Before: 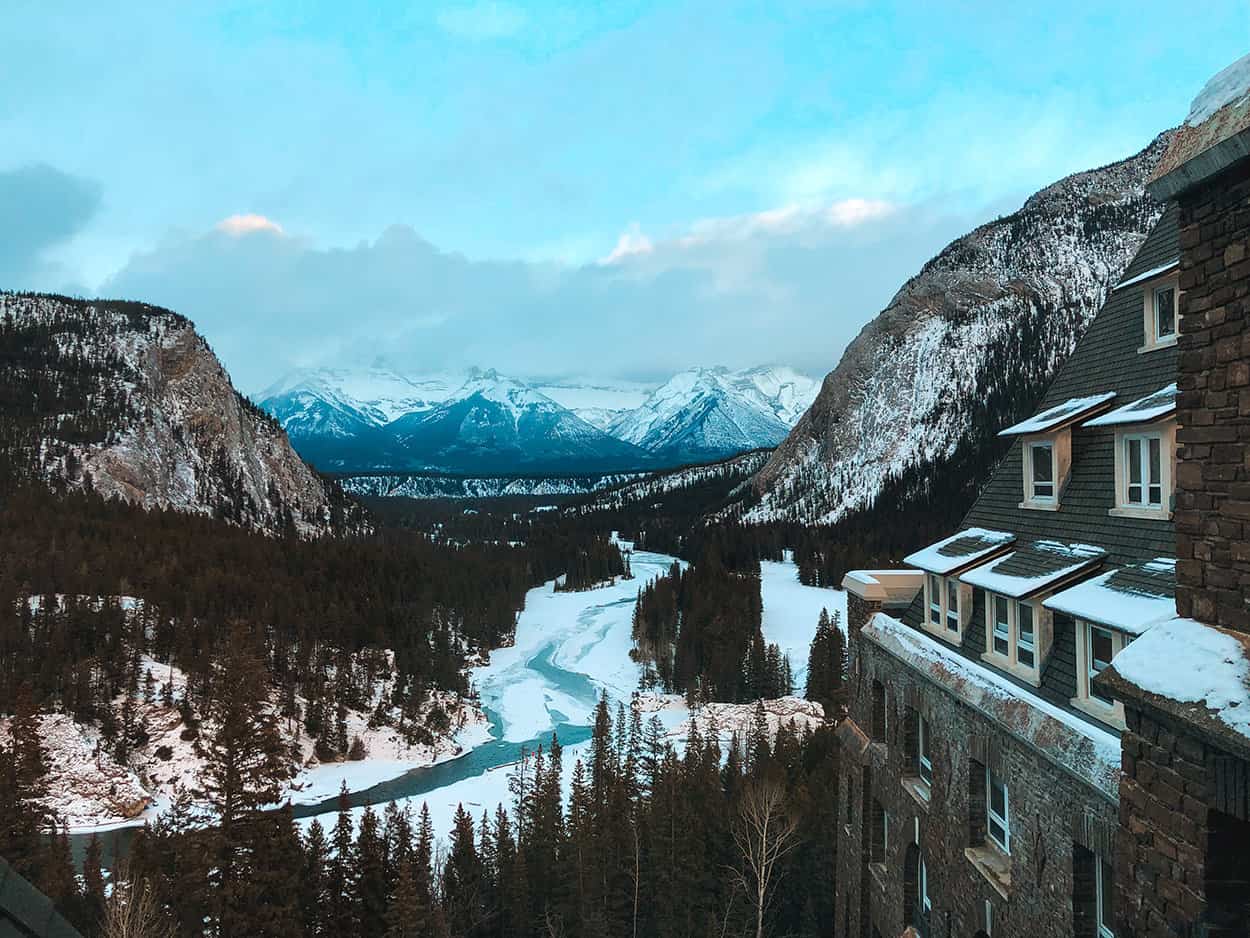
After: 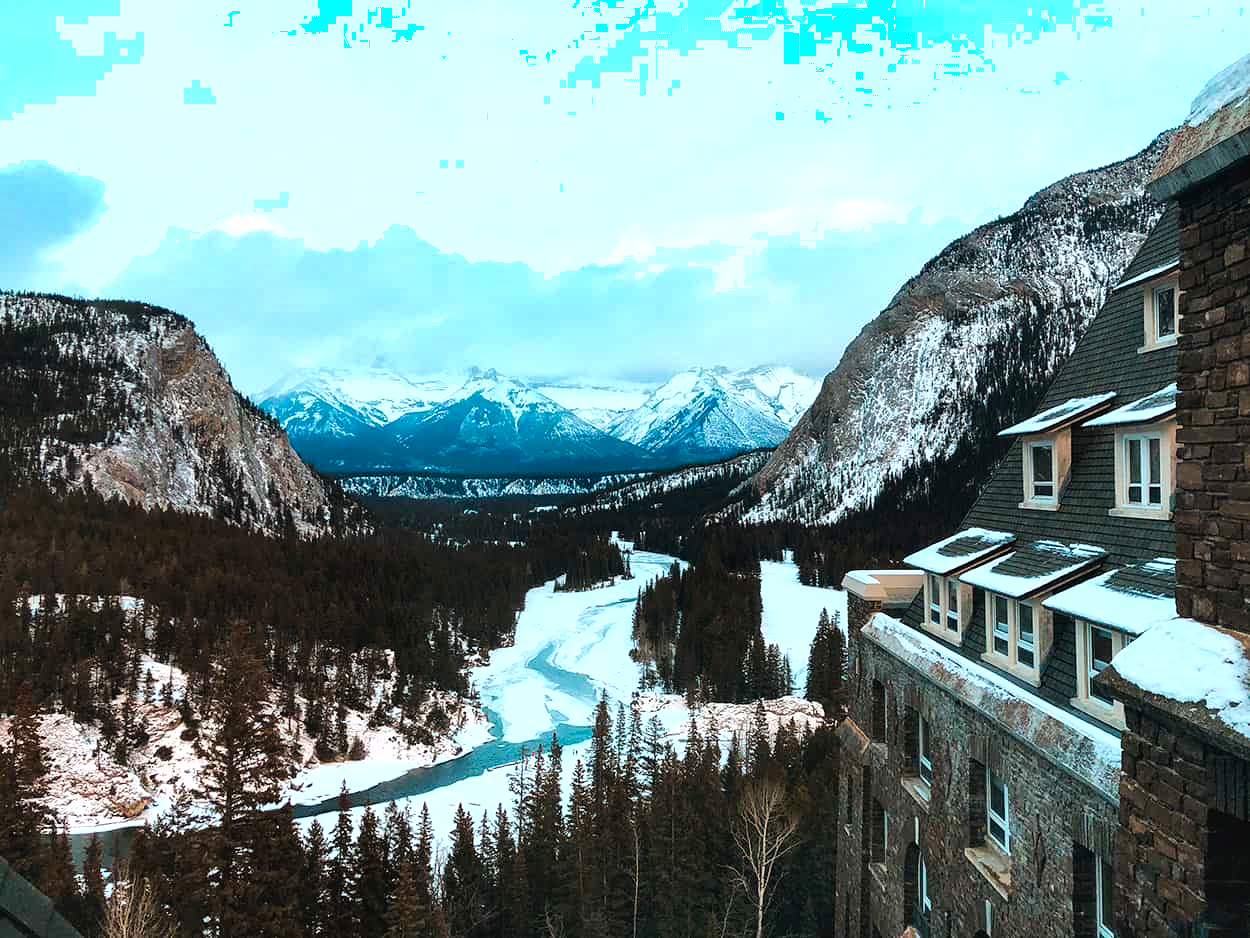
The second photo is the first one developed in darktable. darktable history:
tone equalizer: -8 EV -0.765 EV, -7 EV -0.729 EV, -6 EV -0.592 EV, -5 EV -0.423 EV, -3 EV 0.374 EV, -2 EV 0.6 EV, -1 EV 0.68 EV, +0 EV 0.746 EV
exposure: exposure -0.148 EV, compensate exposure bias true, compensate highlight preservation false
color balance rgb: shadows fall-off 101.333%, perceptual saturation grading › global saturation 0.333%, perceptual saturation grading › highlights -14.884%, perceptual saturation grading › shadows 25.878%, mask middle-gray fulcrum 23.237%, global vibrance 20%
shadows and highlights: soften with gaussian
